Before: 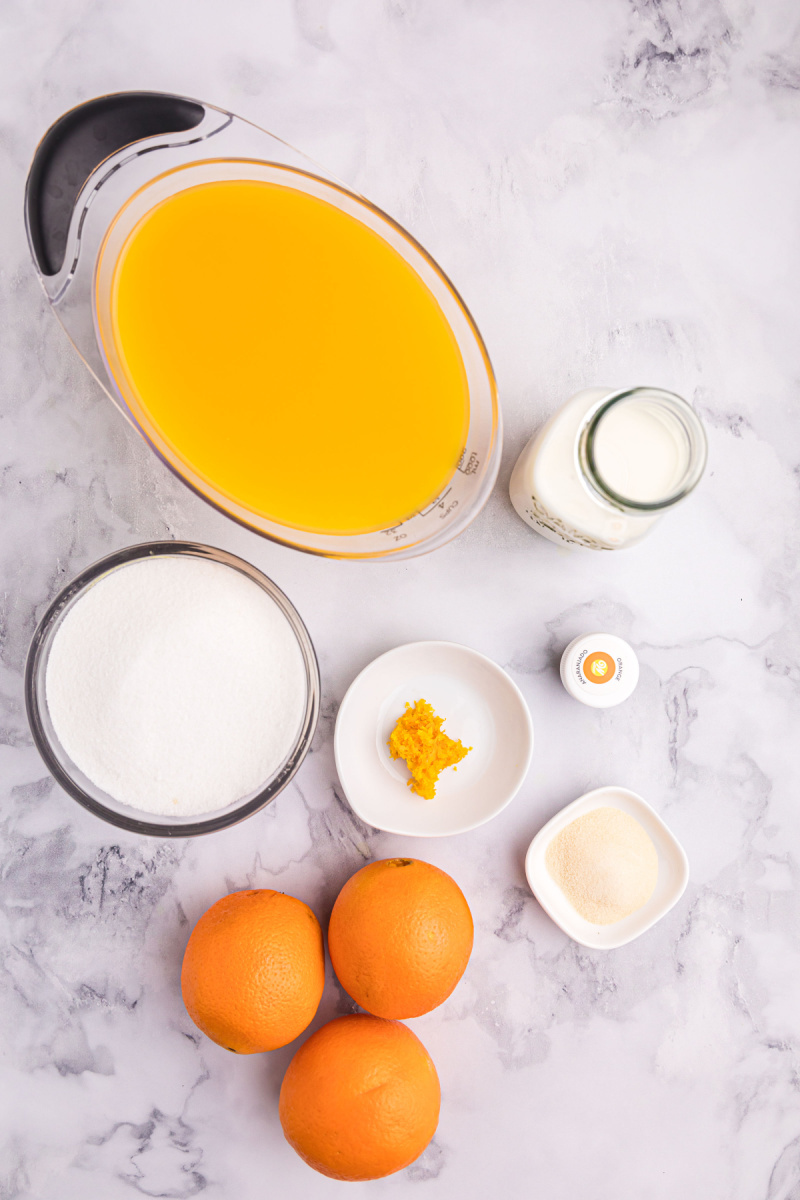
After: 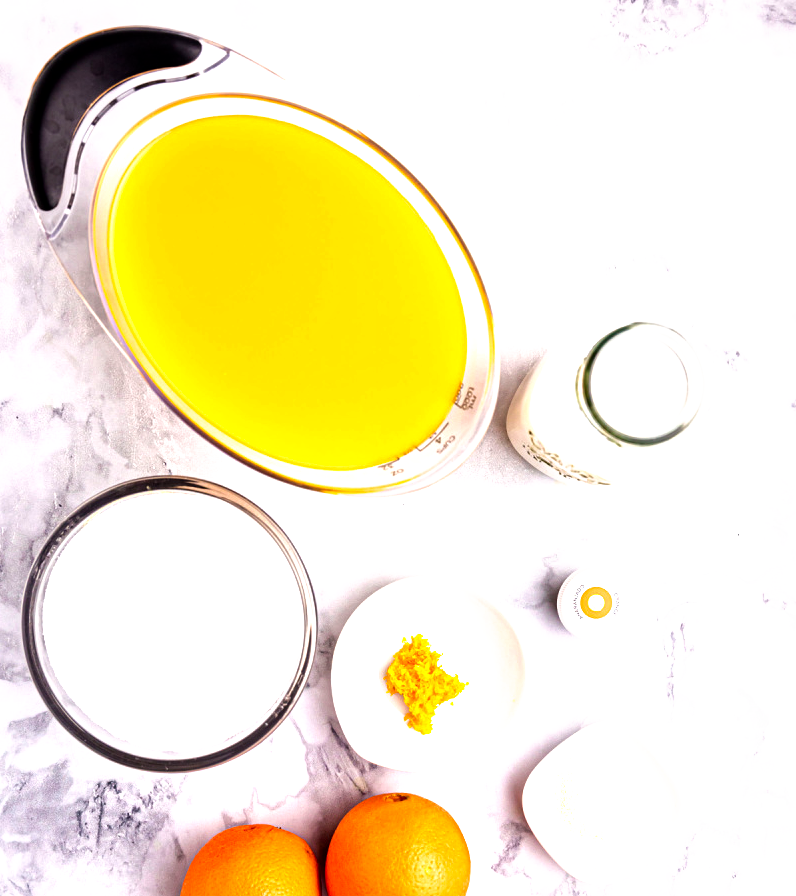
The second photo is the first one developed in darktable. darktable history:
filmic rgb: black relative exposure -8.2 EV, white relative exposure 2.2 EV, threshold 3 EV, hardness 7.11, latitude 85.74%, contrast 1.696, highlights saturation mix -4%, shadows ↔ highlights balance -2.69%, preserve chrominance no, color science v5 (2021), contrast in shadows safe, contrast in highlights safe, enable highlight reconstruction true
local contrast: mode bilateral grid, contrast 20, coarseness 50, detail 132%, midtone range 0.2
crop: left 0.387%, top 5.469%, bottom 19.809%
